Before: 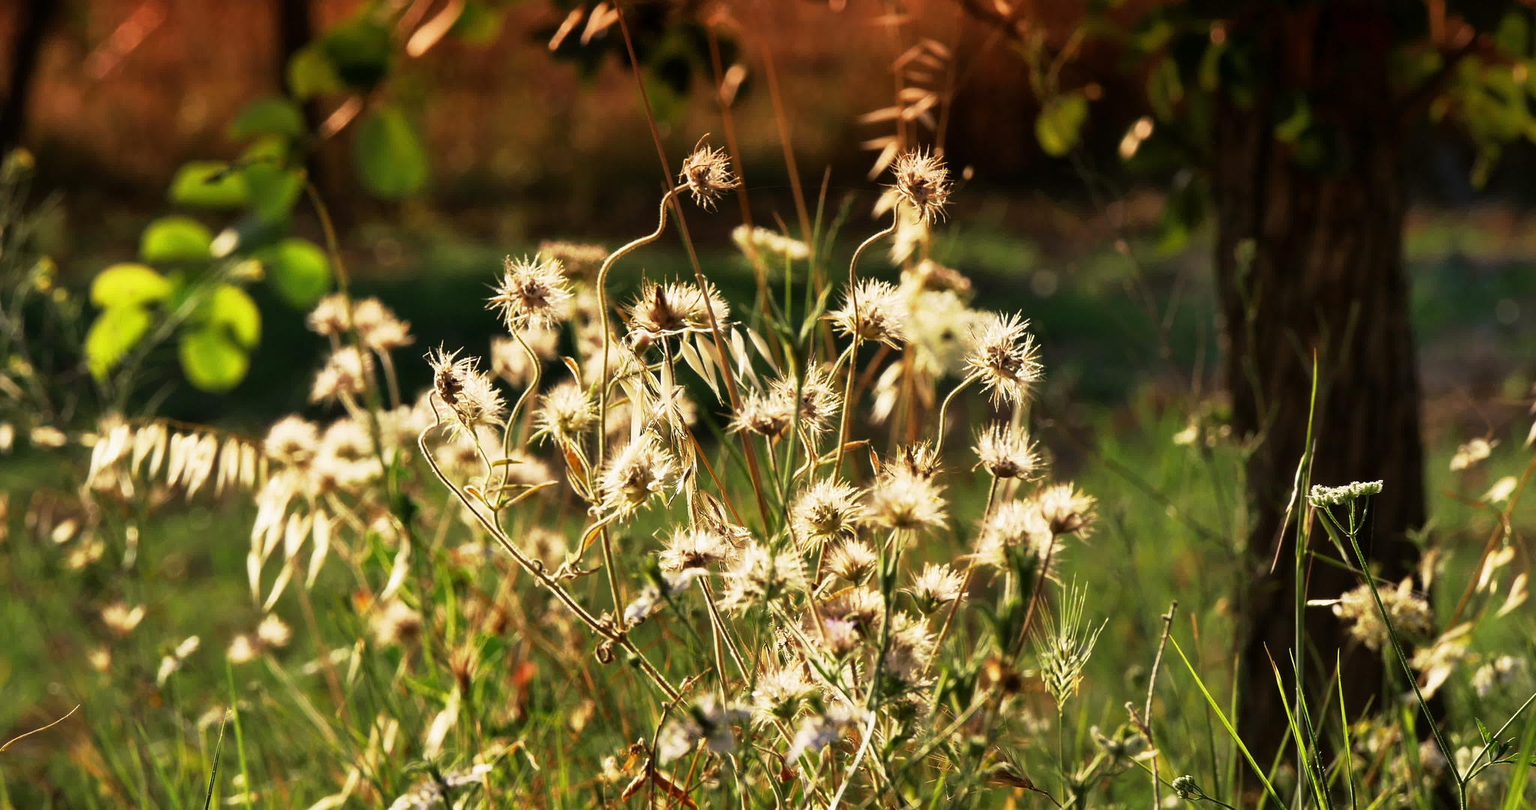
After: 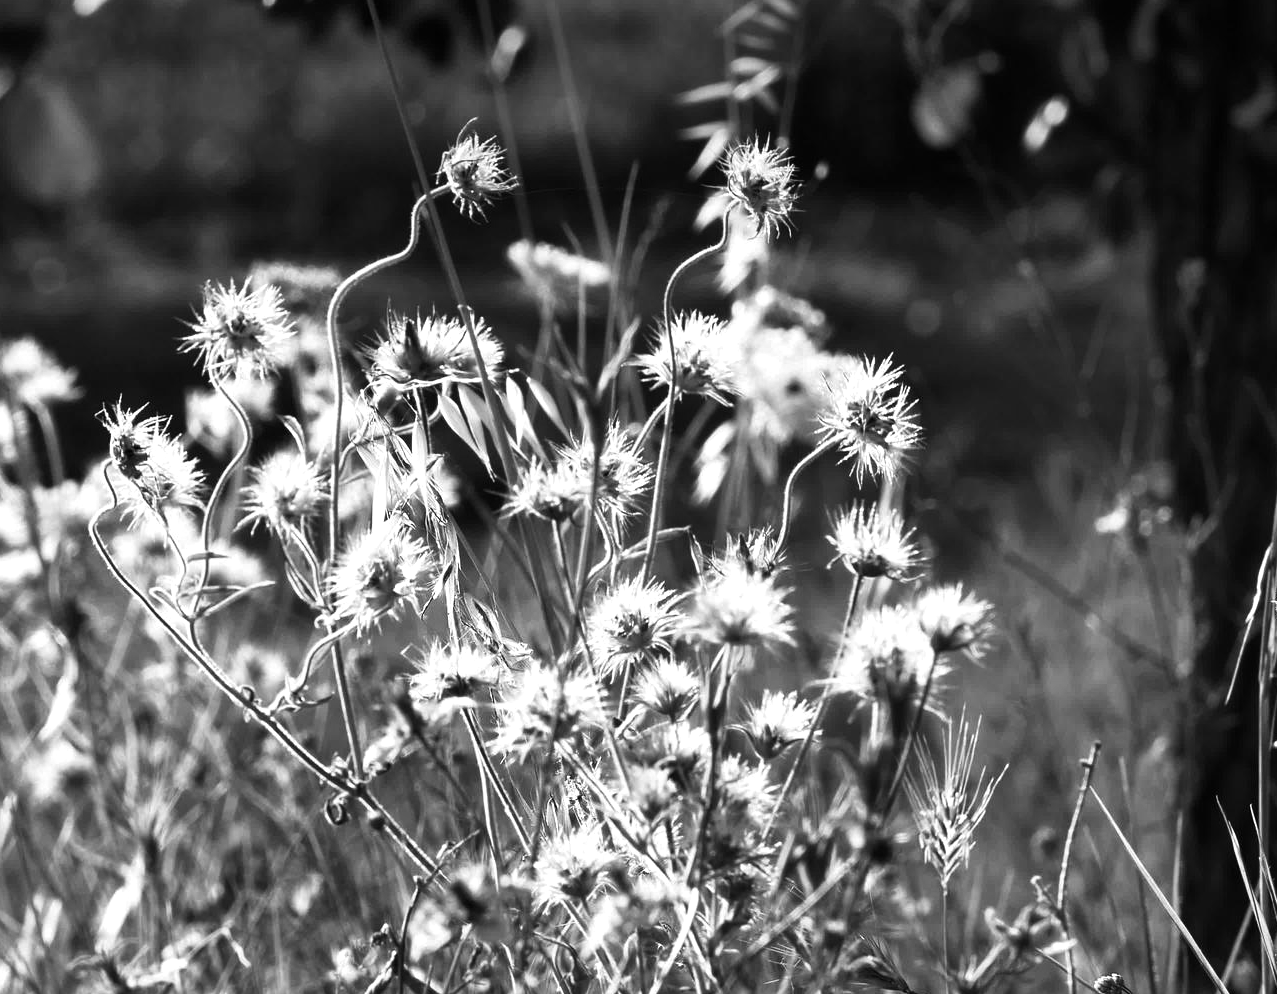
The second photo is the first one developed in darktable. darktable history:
monochrome: a -6.99, b 35.61, size 1.4
tone equalizer: -8 EV -0.417 EV, -7 EV -0.389 EV, -6 EV -0.333 EV, -5 EV -0.222 EV, -3 EV 0.222 EV, -2 EV 0.333 EV, -1 EV 0.389 EV, +0 EV 0.417 EV, edges refinement/feathering 500, mask exposure compensation -1.57 EV, preserve details no
crop and rotate: left 22.918%, top 5.629%, right 14.711%, bottom 2.247%
